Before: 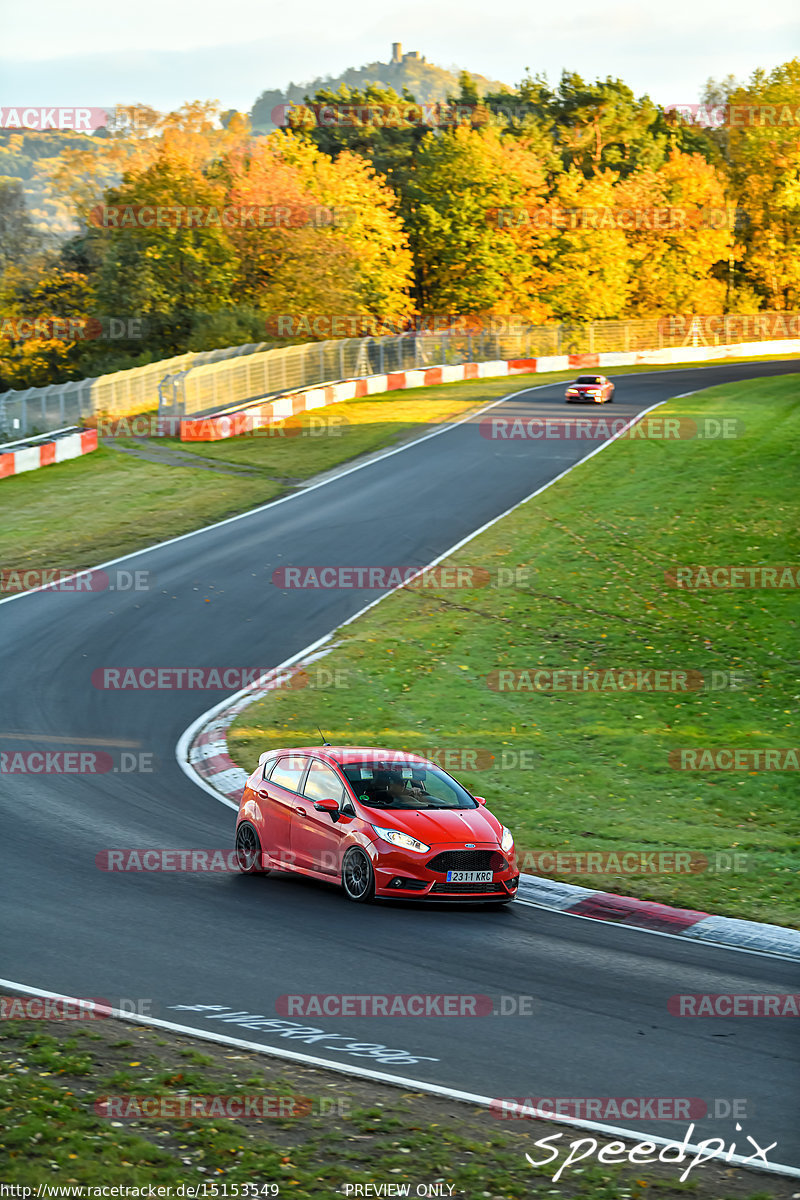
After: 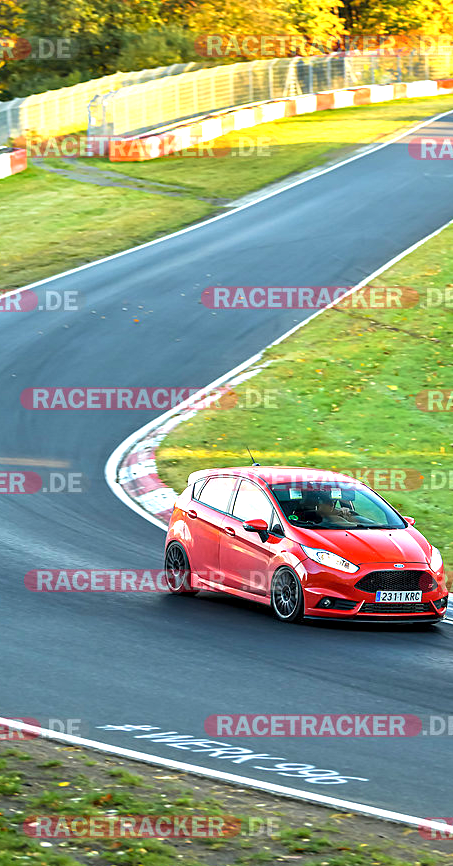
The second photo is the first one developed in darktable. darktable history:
velvia: on, module defaults
crop: left 8.879%, top 23.366%, right 34.495%, bottom 4.455%
exposure: black level correction 0.001, exposure 1 EV, compensate exposure bias true, compensate highlight preservation false
